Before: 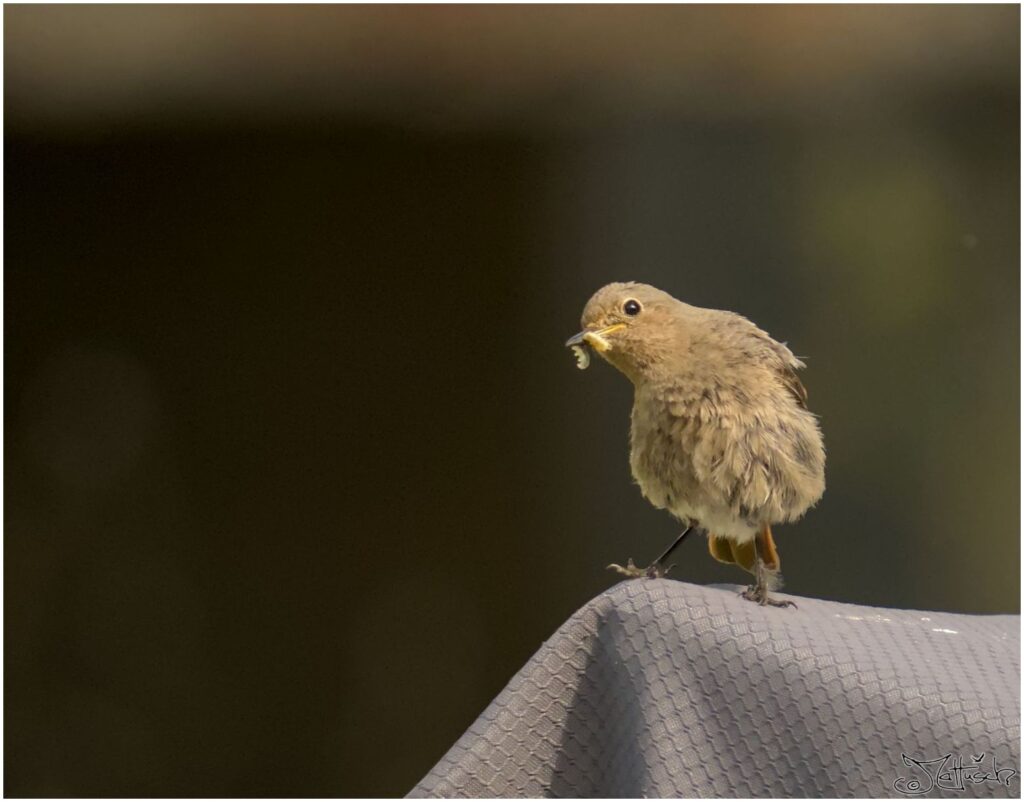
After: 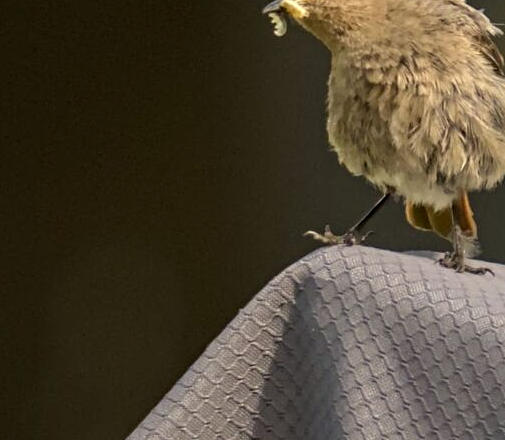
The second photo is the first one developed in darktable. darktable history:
contrast equalizer: octaves 7, y [[0.502, 0.517, 0.543, 0.576, 0.611, 0.631], [0.5 ×6], [0.5 ×6], [0 ×6], [0 ×6]]
crop: left 29.593%, top 41.645%, right 21.081%, bottom 3.48%
